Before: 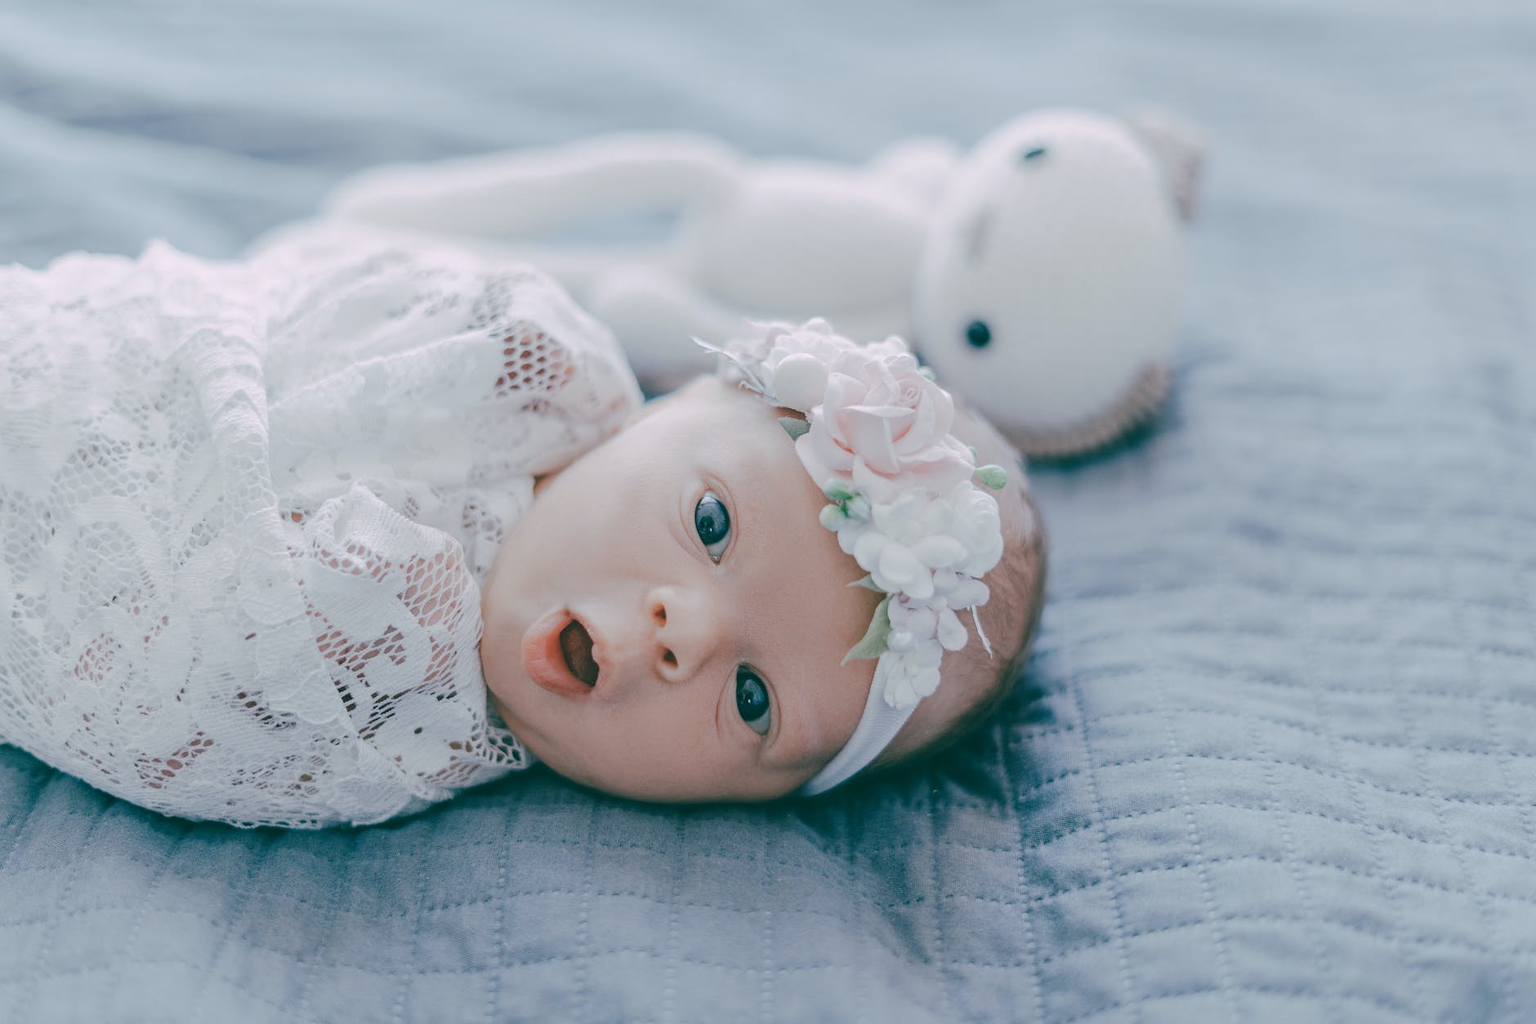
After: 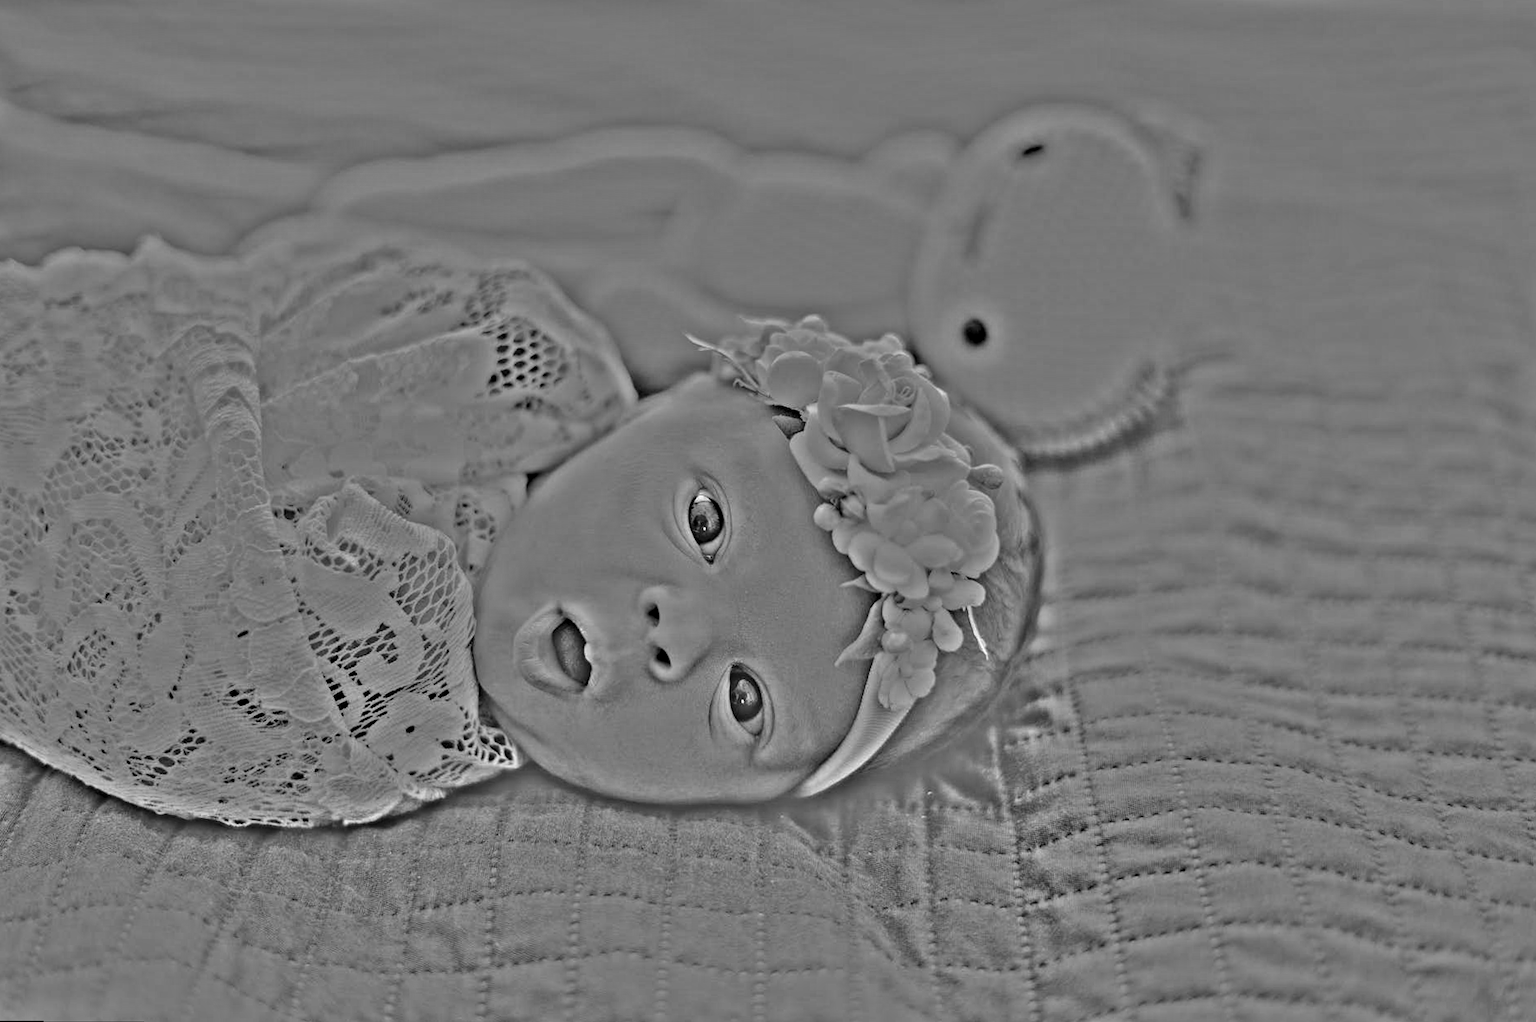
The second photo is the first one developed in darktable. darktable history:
highpass: sharpness 49.79%, contrast boost 49.79%
rotate and perspective: rotation 0.192°, lens shift (horizontal) -0.015, crop left 0.005, crop right 0.996, crop top 0.006, crop bottom 0.99
